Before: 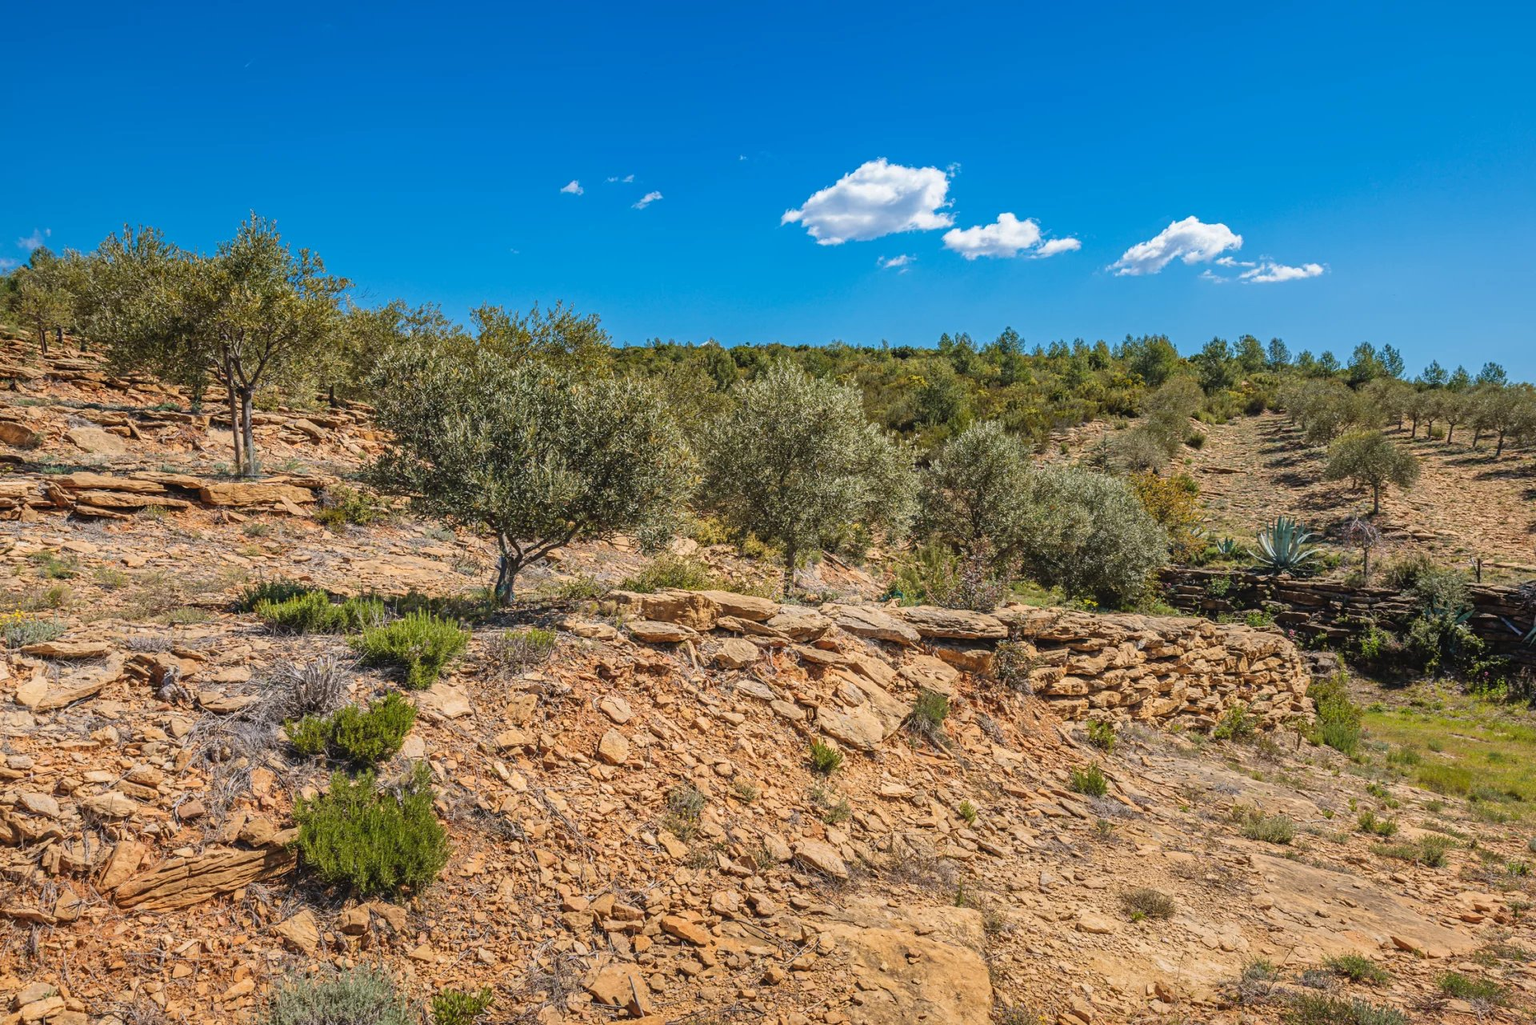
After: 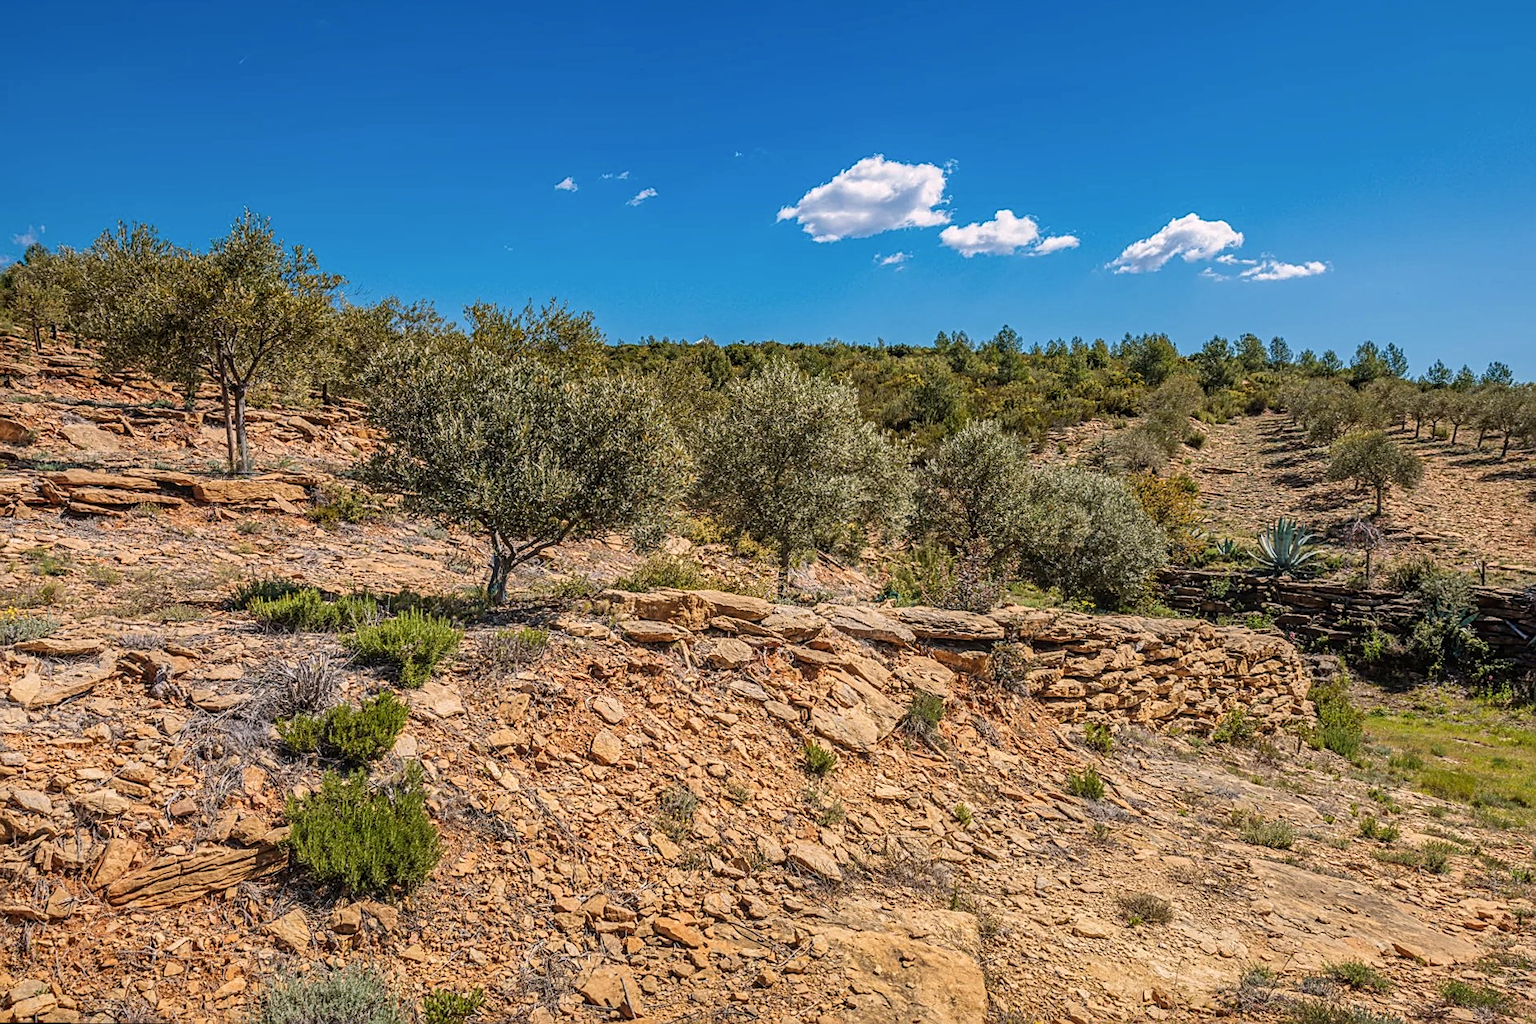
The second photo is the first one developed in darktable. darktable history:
sharpen: on, module defaults
rotate and perspective: rotation 0.192°, lens shift (horizontal) -0.015, crop left 0.005, crop right 0.996, crop top 0.006, crop bottom 0.99
graduated density: density 0.38 EV, hardness 21%, rotation -6.11°, saturation 32%
local contrast: on, module defaults
